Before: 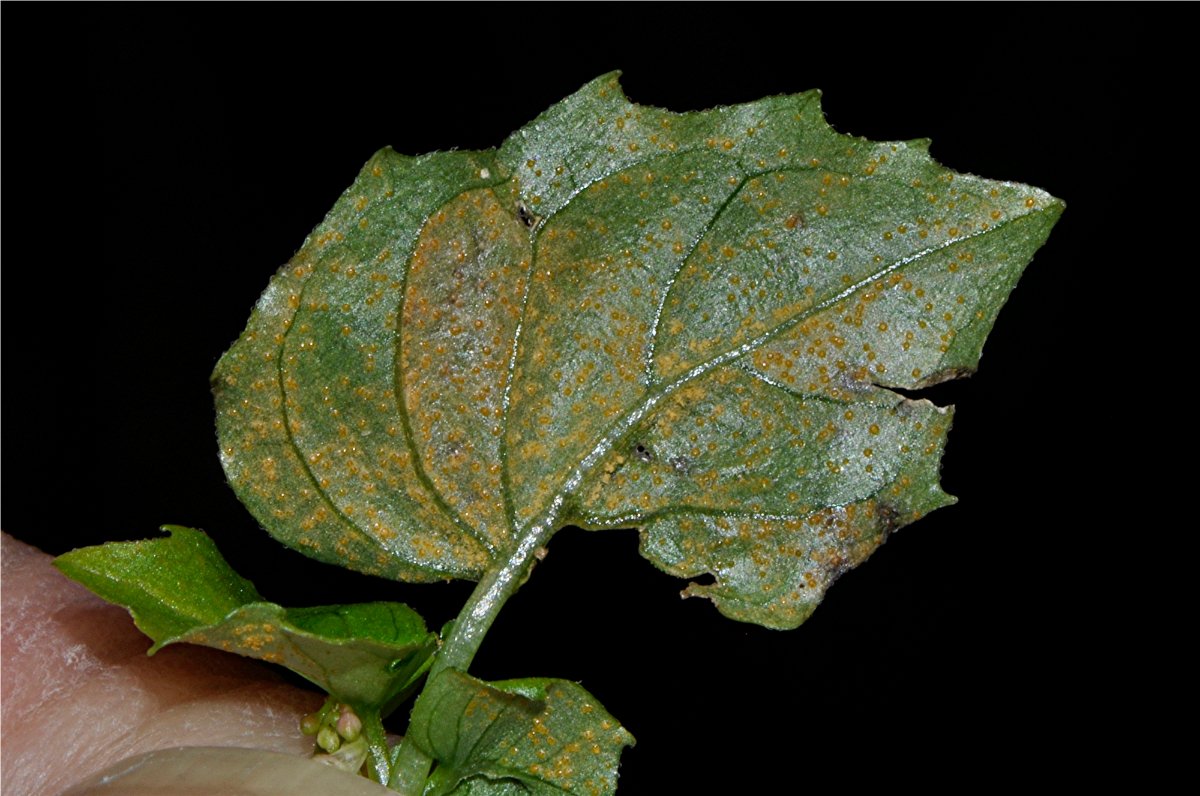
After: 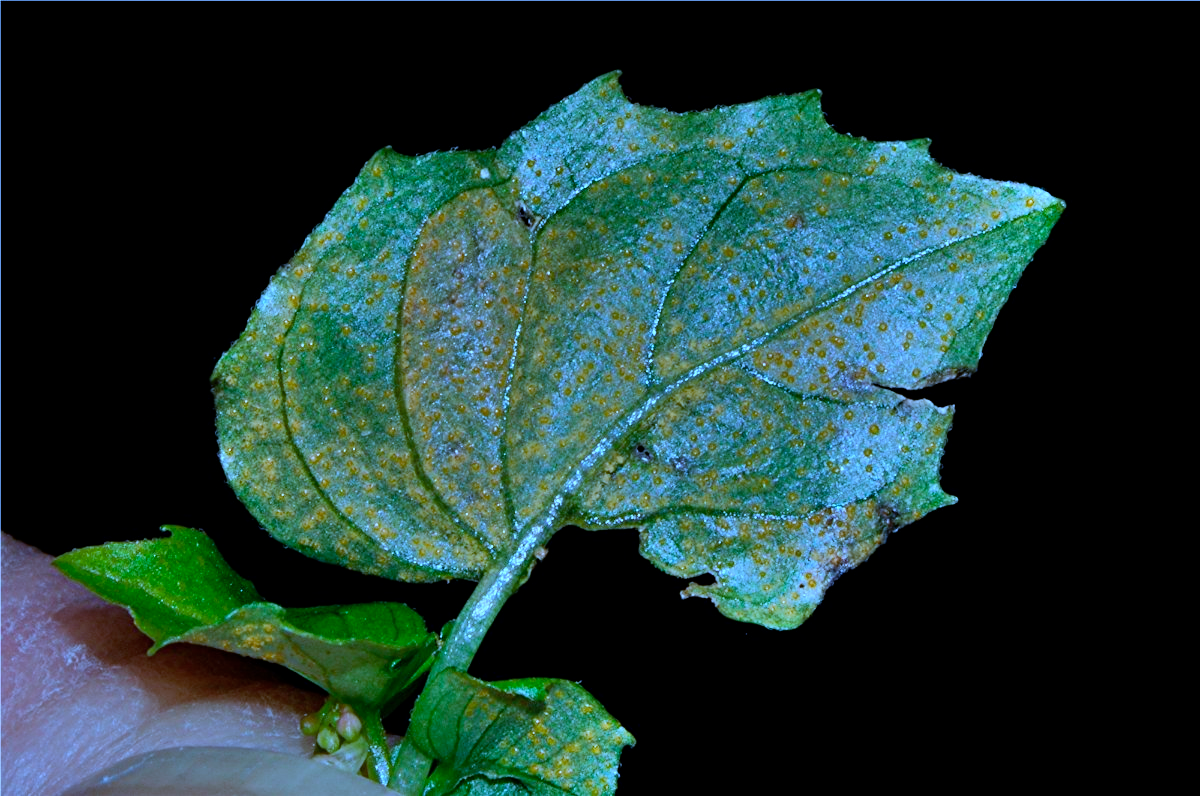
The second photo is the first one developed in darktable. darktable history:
shadows and highlights: soften with gaussian
white balance: red 0.766, blue 1.537
